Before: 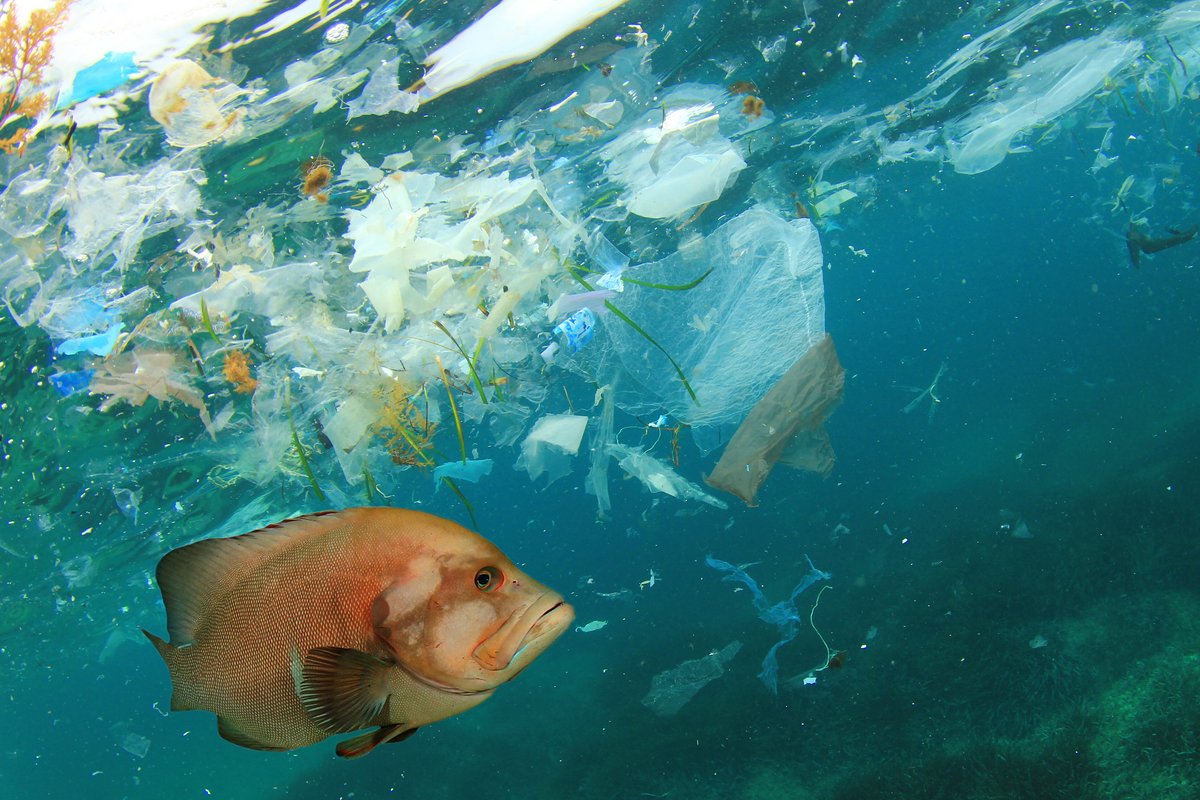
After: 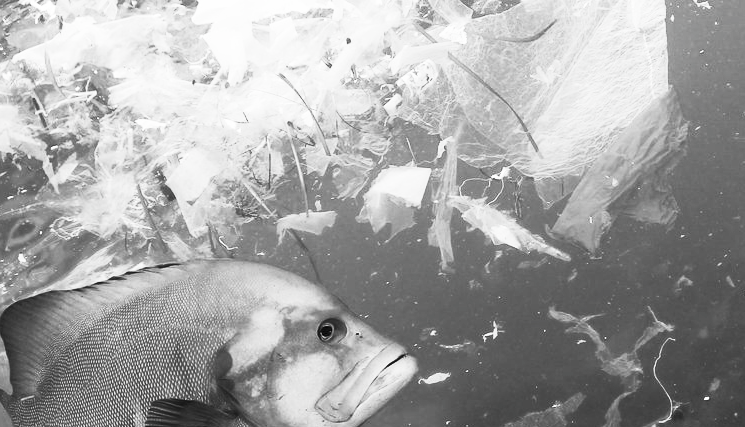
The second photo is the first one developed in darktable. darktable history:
contrast brightness saturation: contrast 0.533, brightness 0.487, saturation -0.998
crop: left 13.092%, top 31.008%, right 24.762%, bottom 15.504%
